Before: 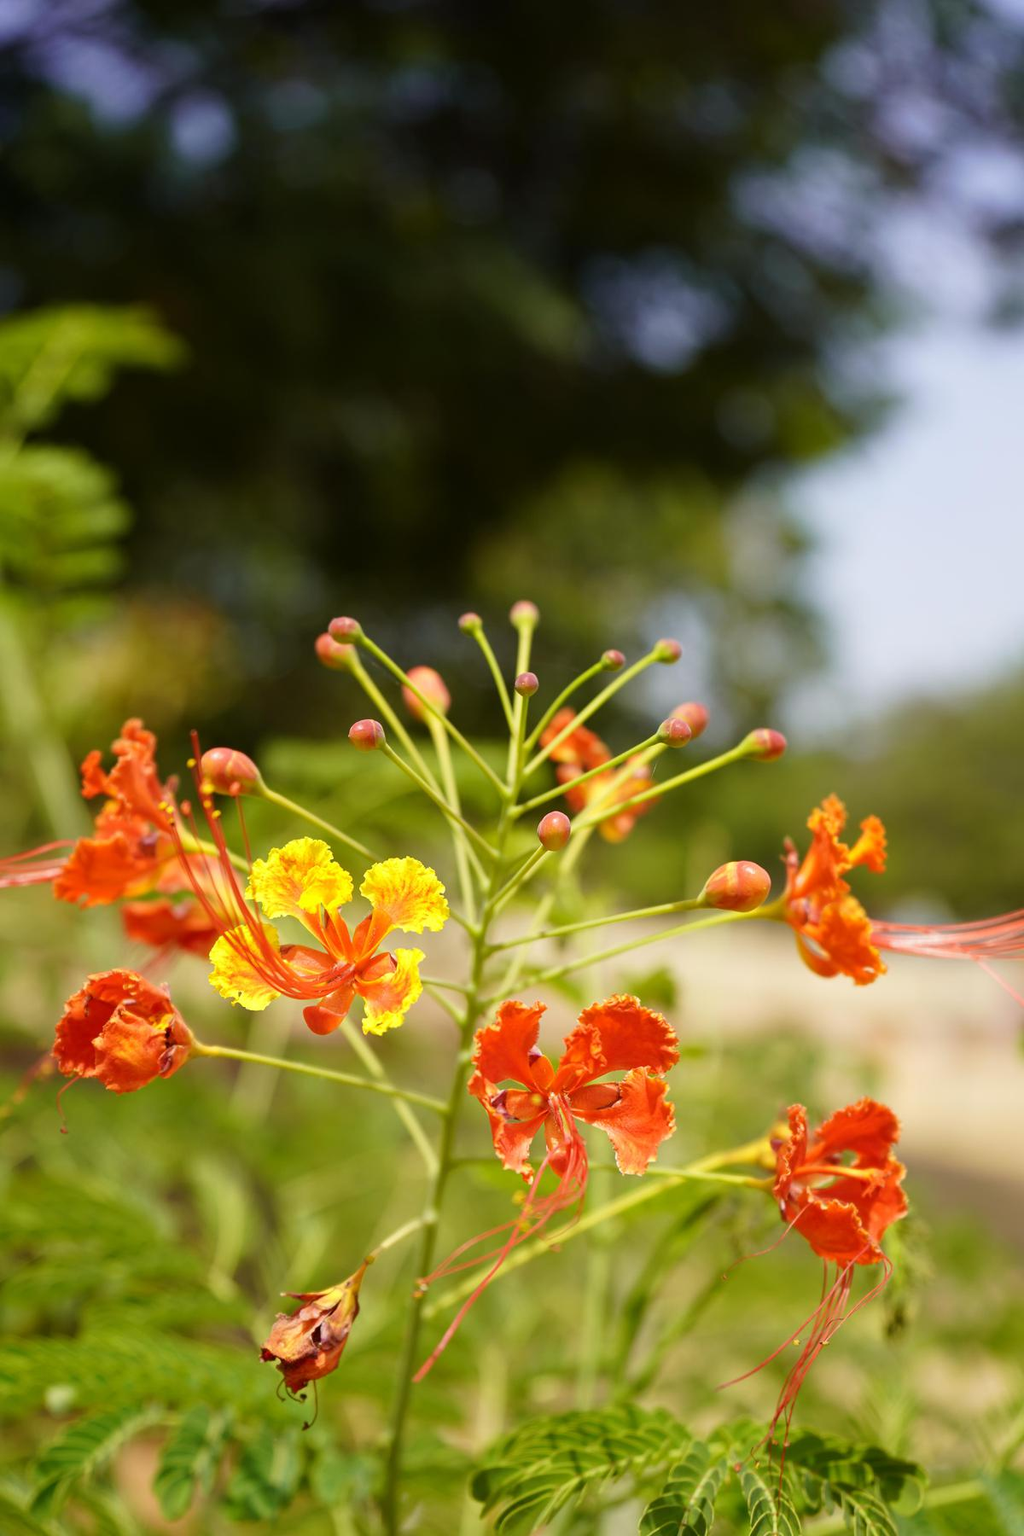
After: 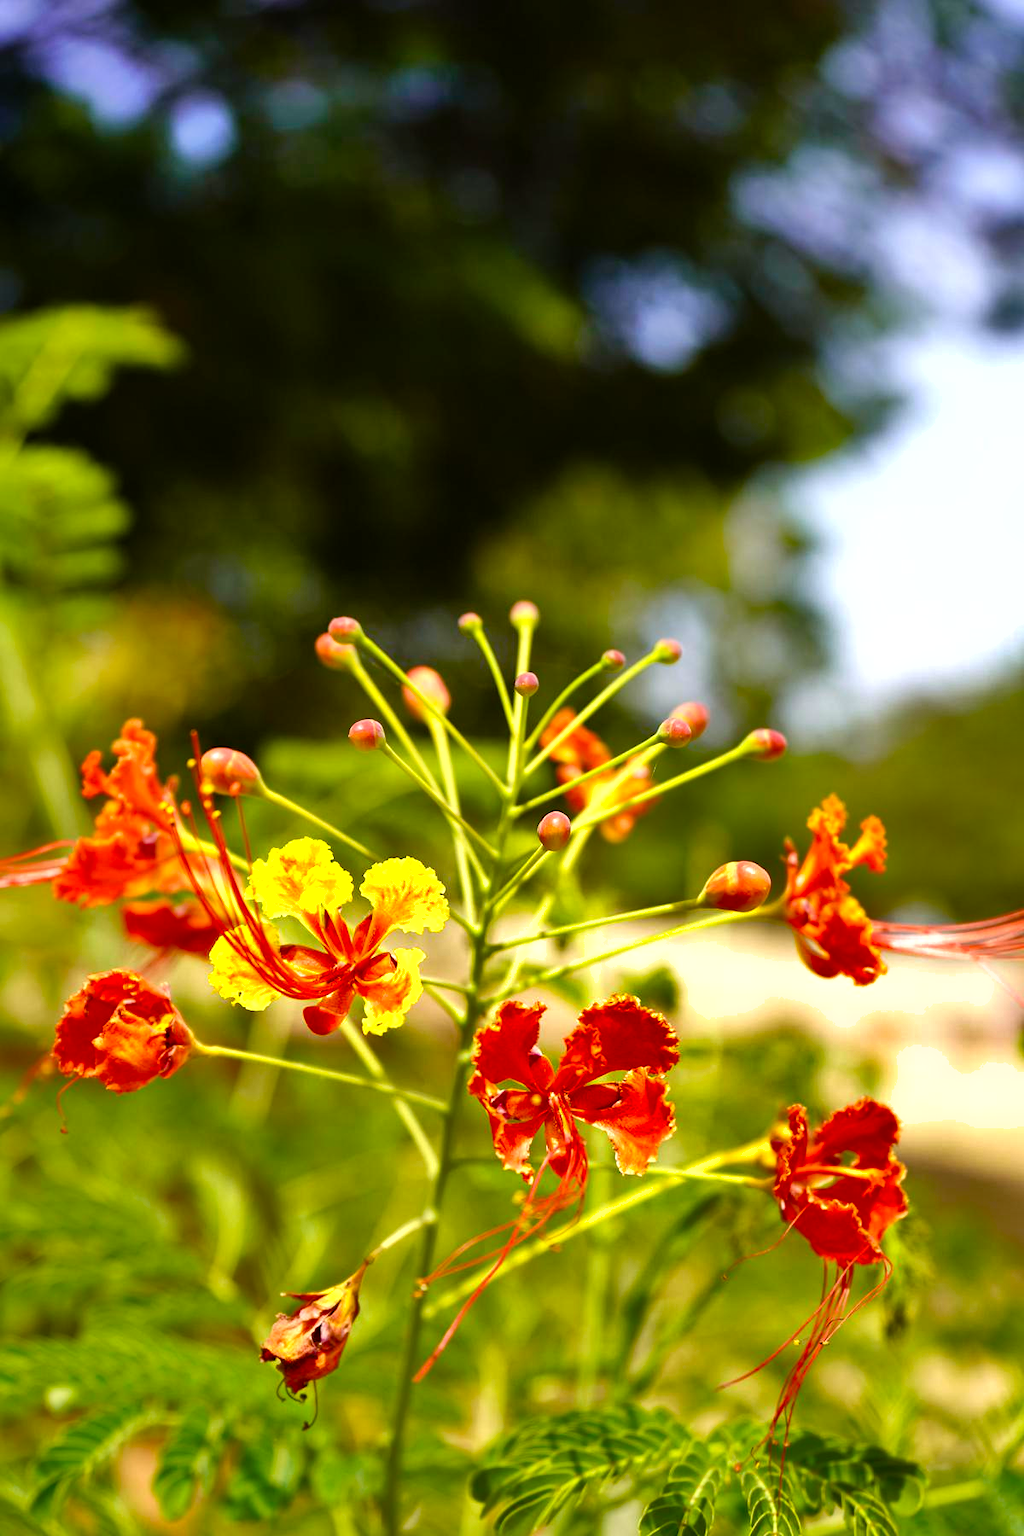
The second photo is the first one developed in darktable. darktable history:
shadows and highlights: white point adjustment -3.66, highlights -63.81, soften with gaussian
tone equalizer: -8 EV -0.751 EV, -7 EV -0.711 EV, -6 EV -0.615 EV, -5 EV -0.389 EV, -3 EV 0.393 EV, -2 EV 0.6 EV, -1 EV 0.679 EV, +0 EV 0.737 EV
color balance rgb: perceptual saturation grading › global saturation 34.957%, perceptual saturation grading › highlights -29.82%, perceptual saturation grading › shadows 35.828%, global vibrance 20%
